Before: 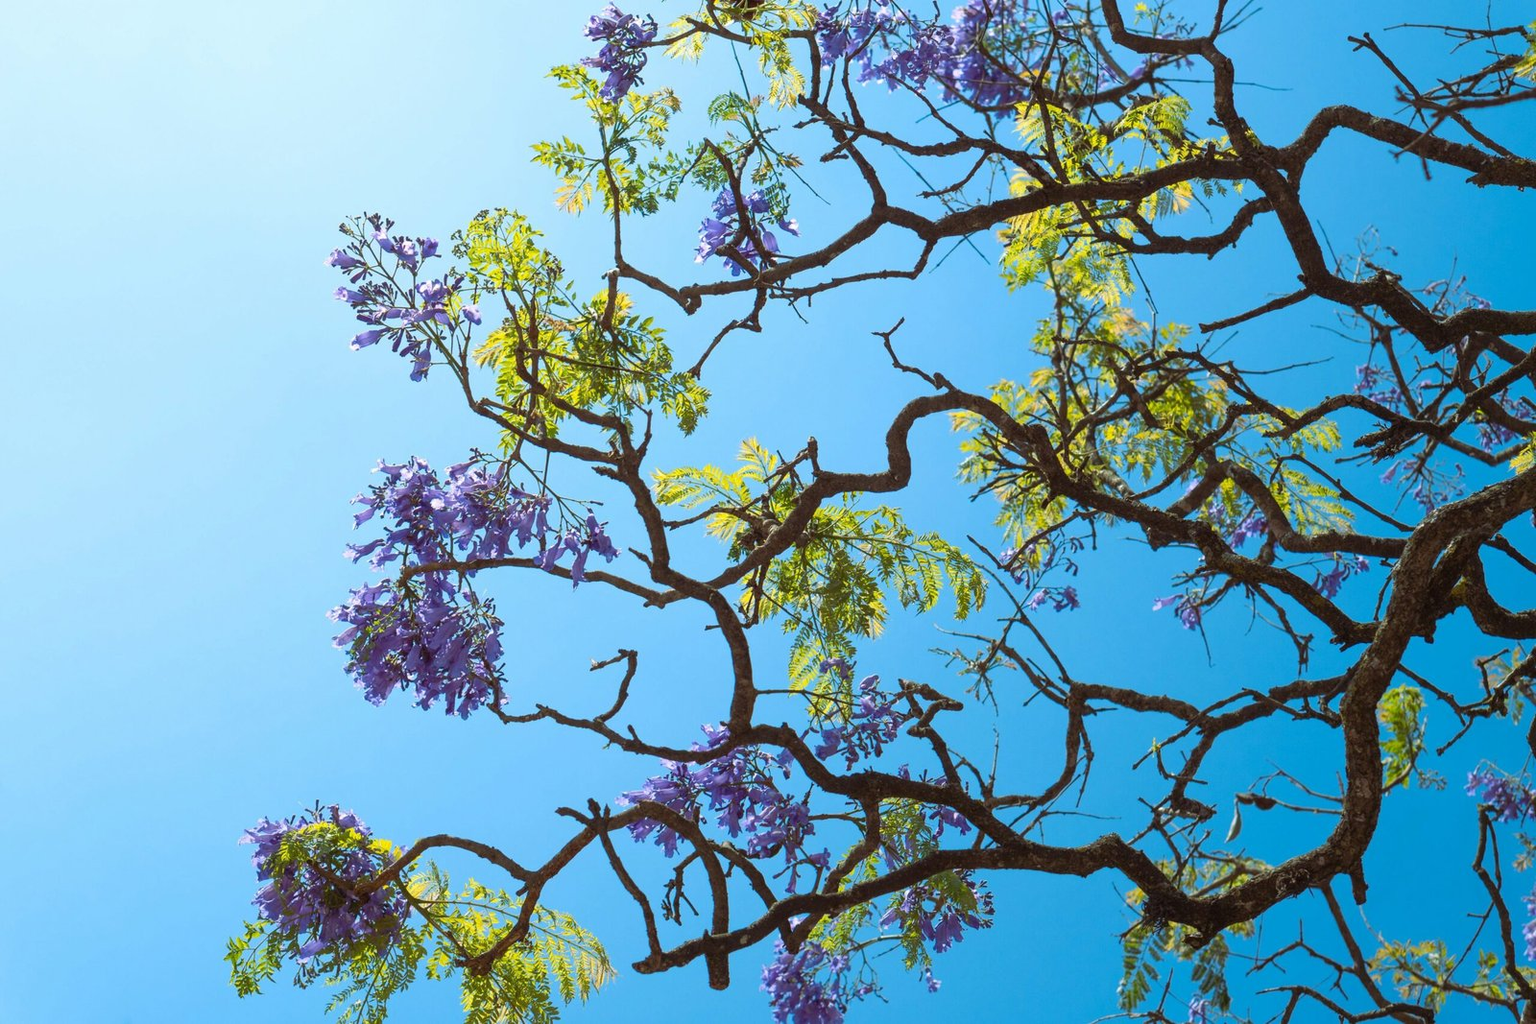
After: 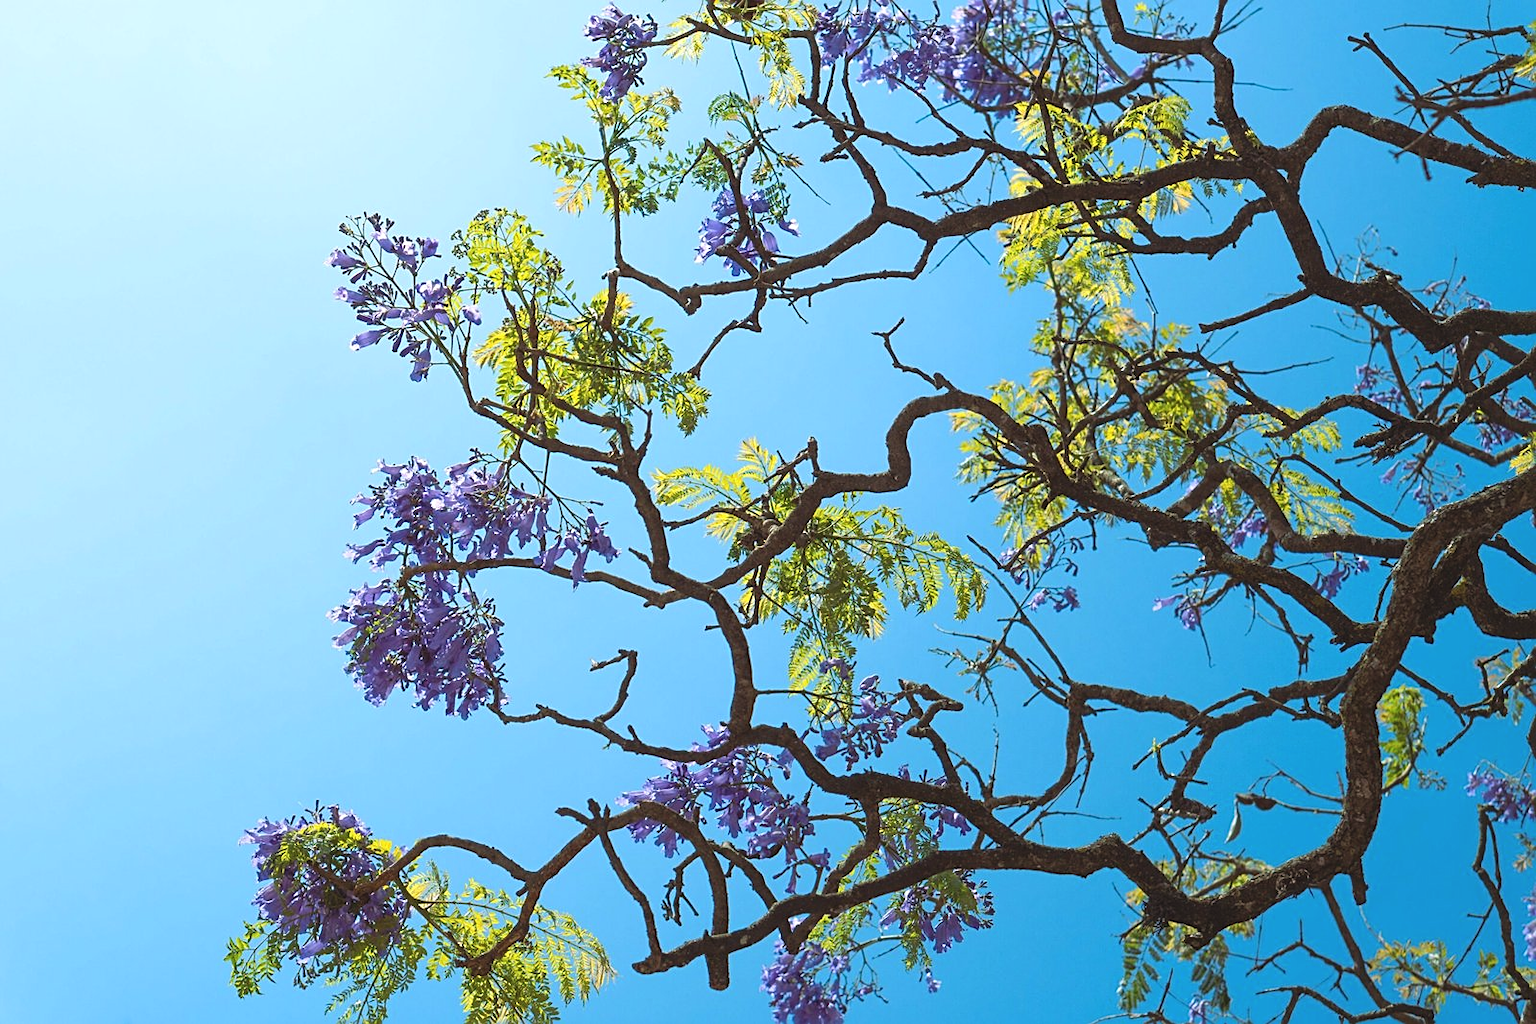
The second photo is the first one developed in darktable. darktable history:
sharpen: on, module defaults
exposure: black level correction -0.008, exposure 0.067 EV, compensate highlight preservation false
